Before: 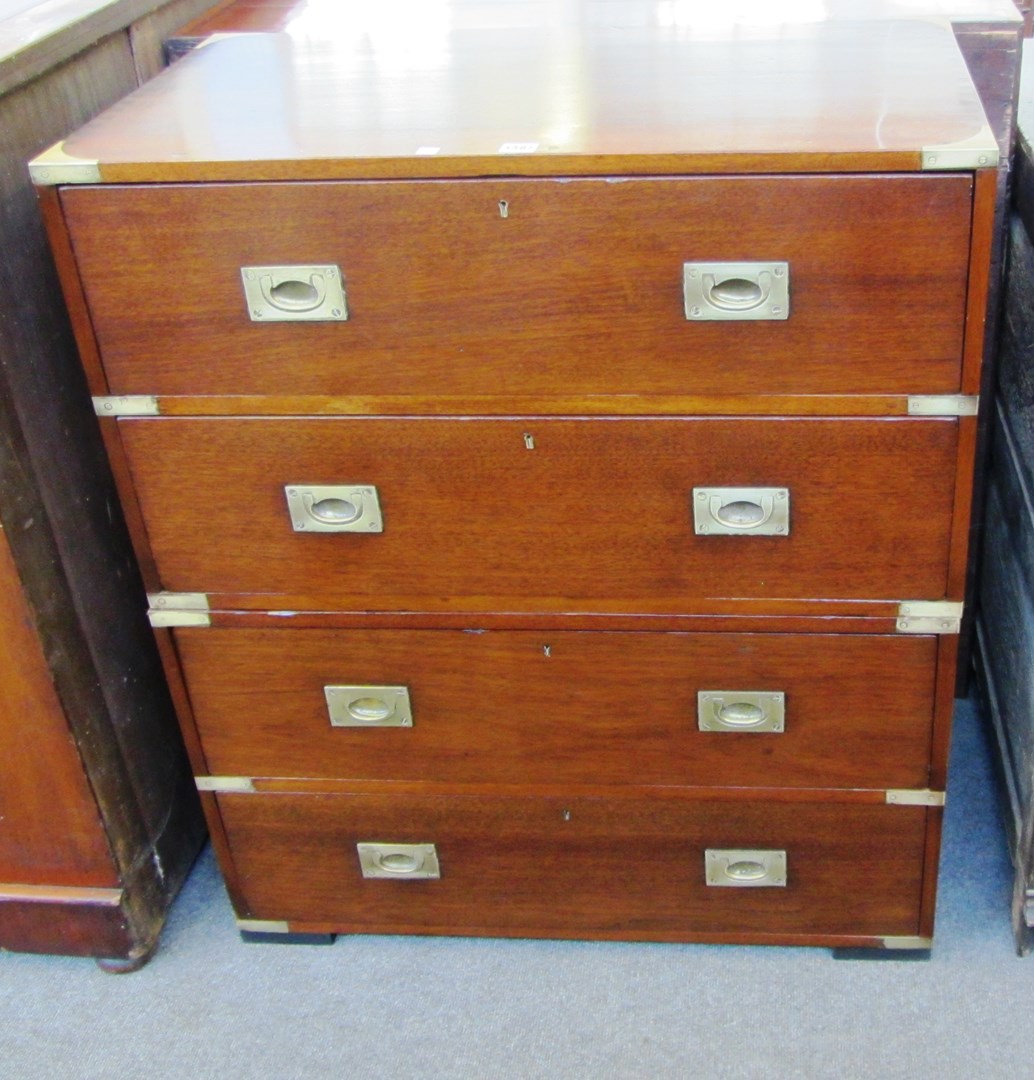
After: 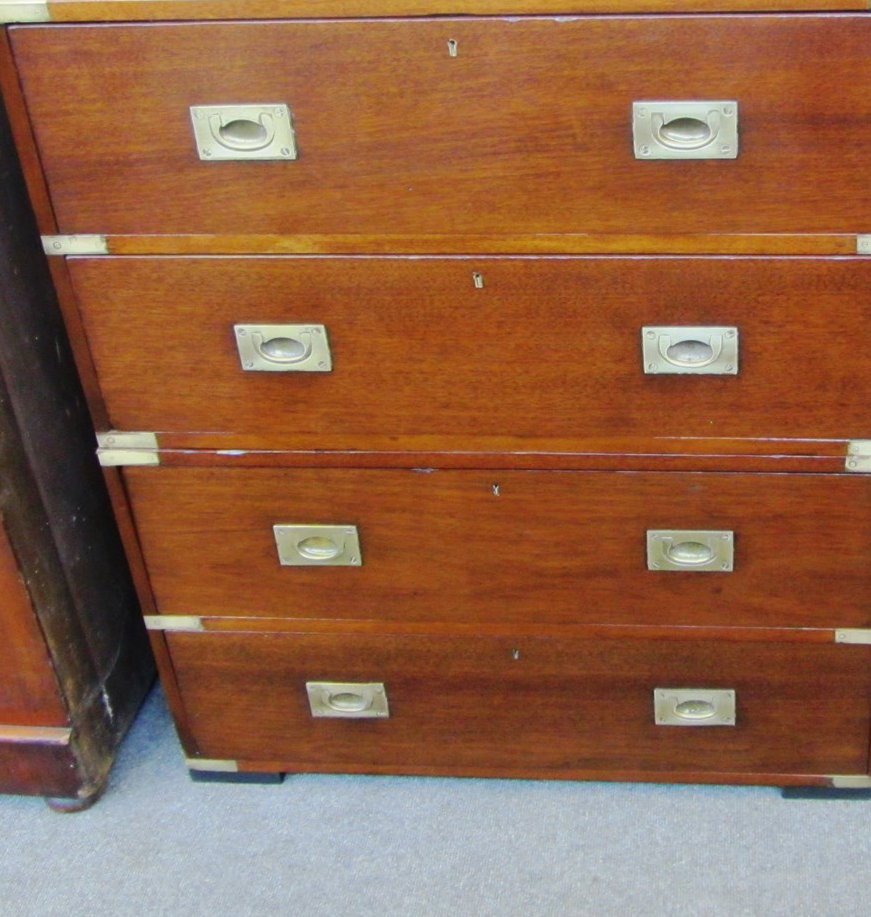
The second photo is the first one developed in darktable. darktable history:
crop and rotate: left 5.018%, top 15.02%, right 10.687%
